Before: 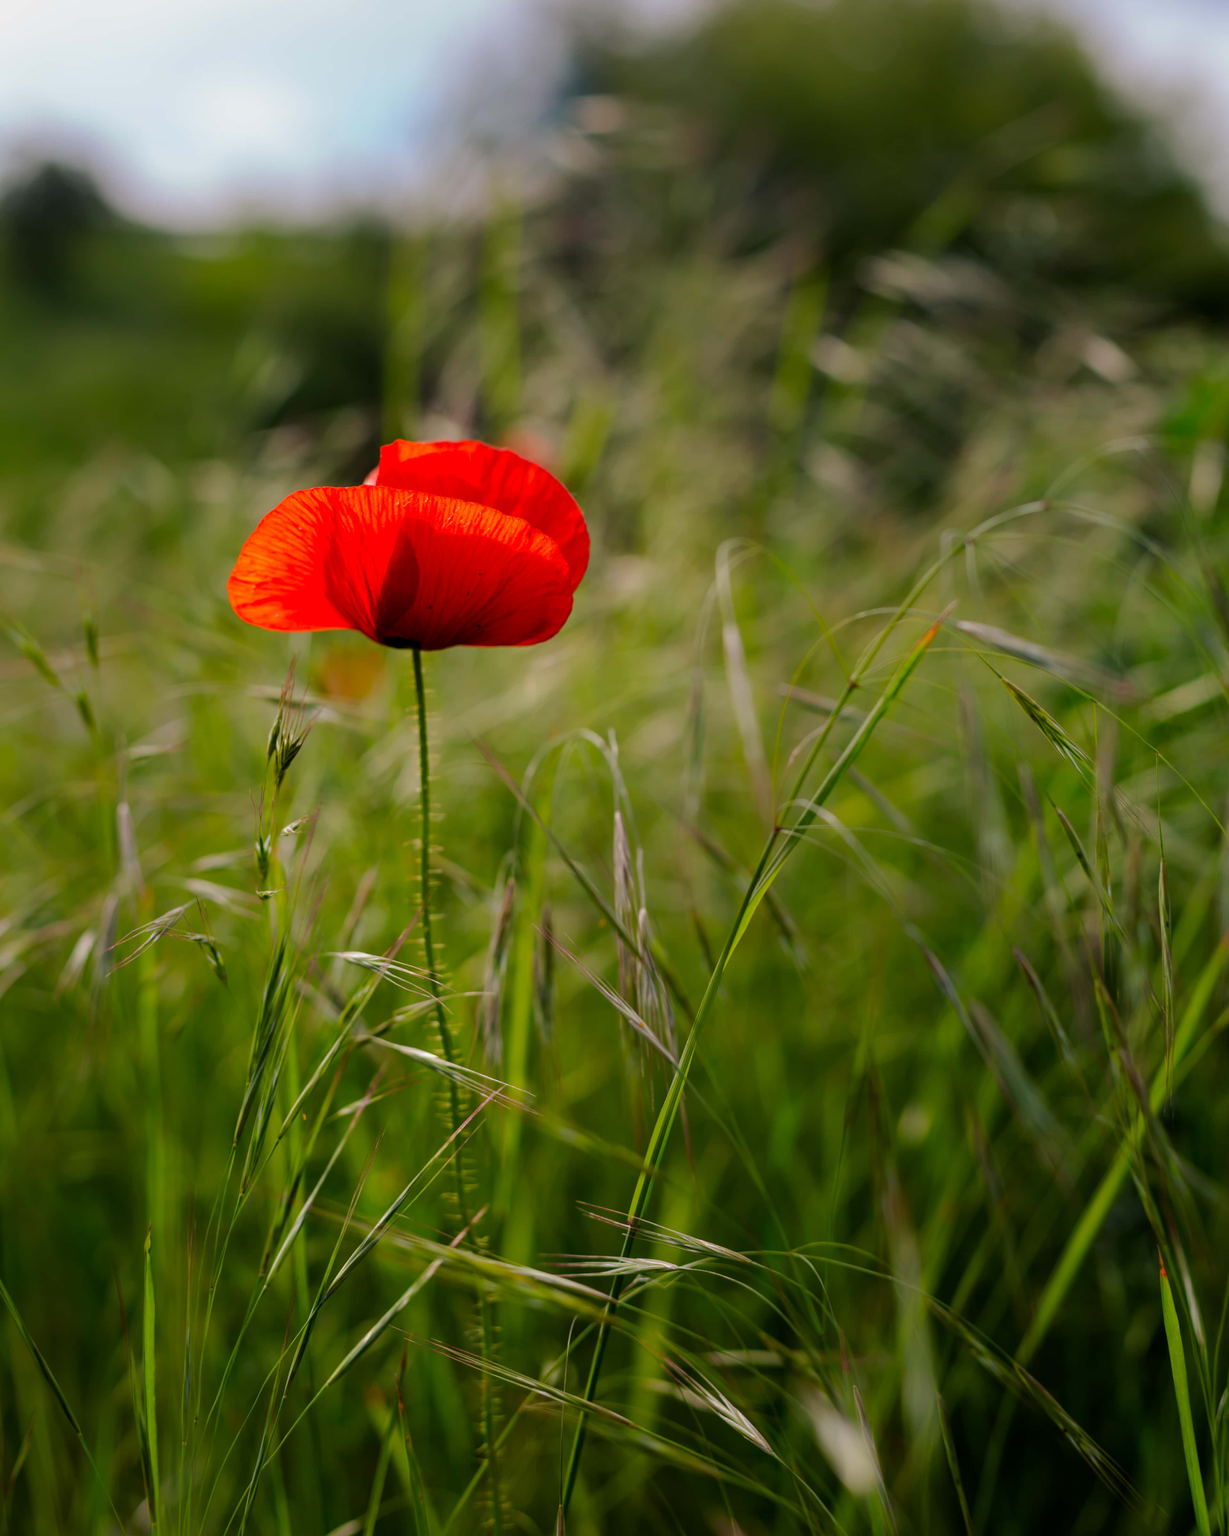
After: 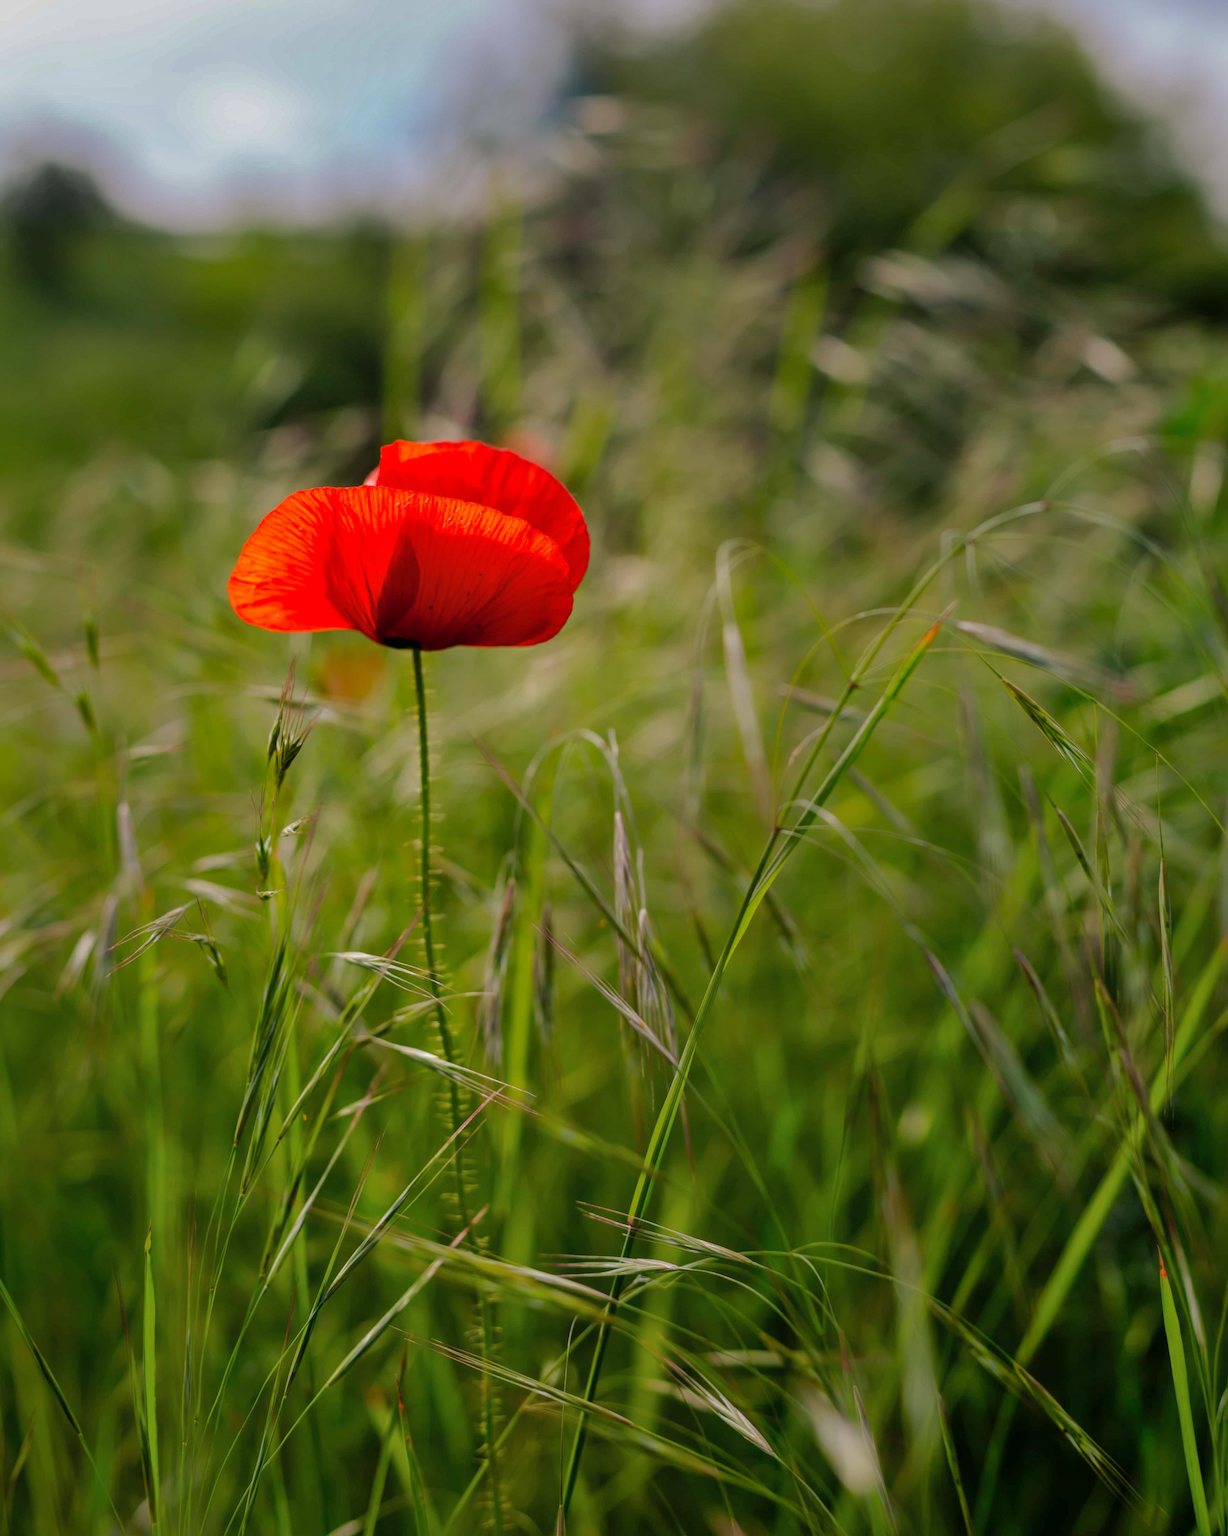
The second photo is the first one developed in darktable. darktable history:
shadows and highlights: highlights -60.07
